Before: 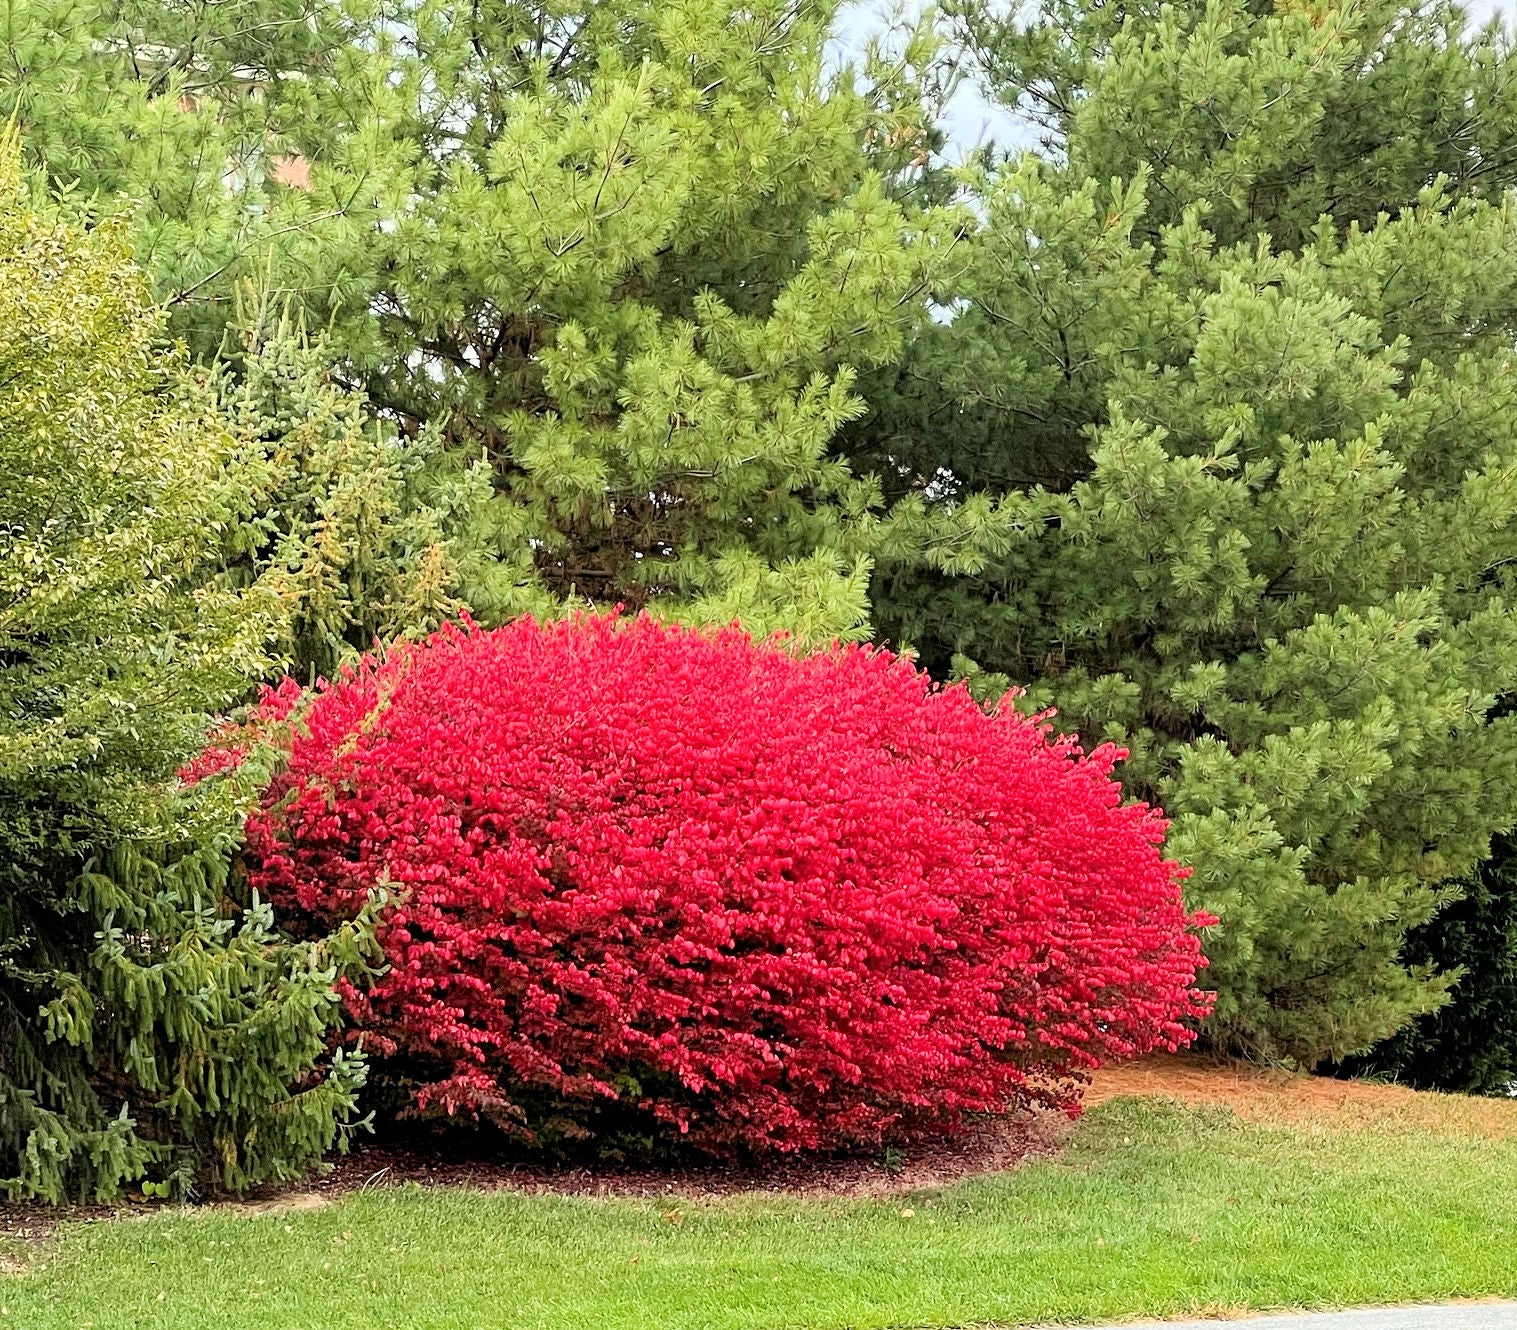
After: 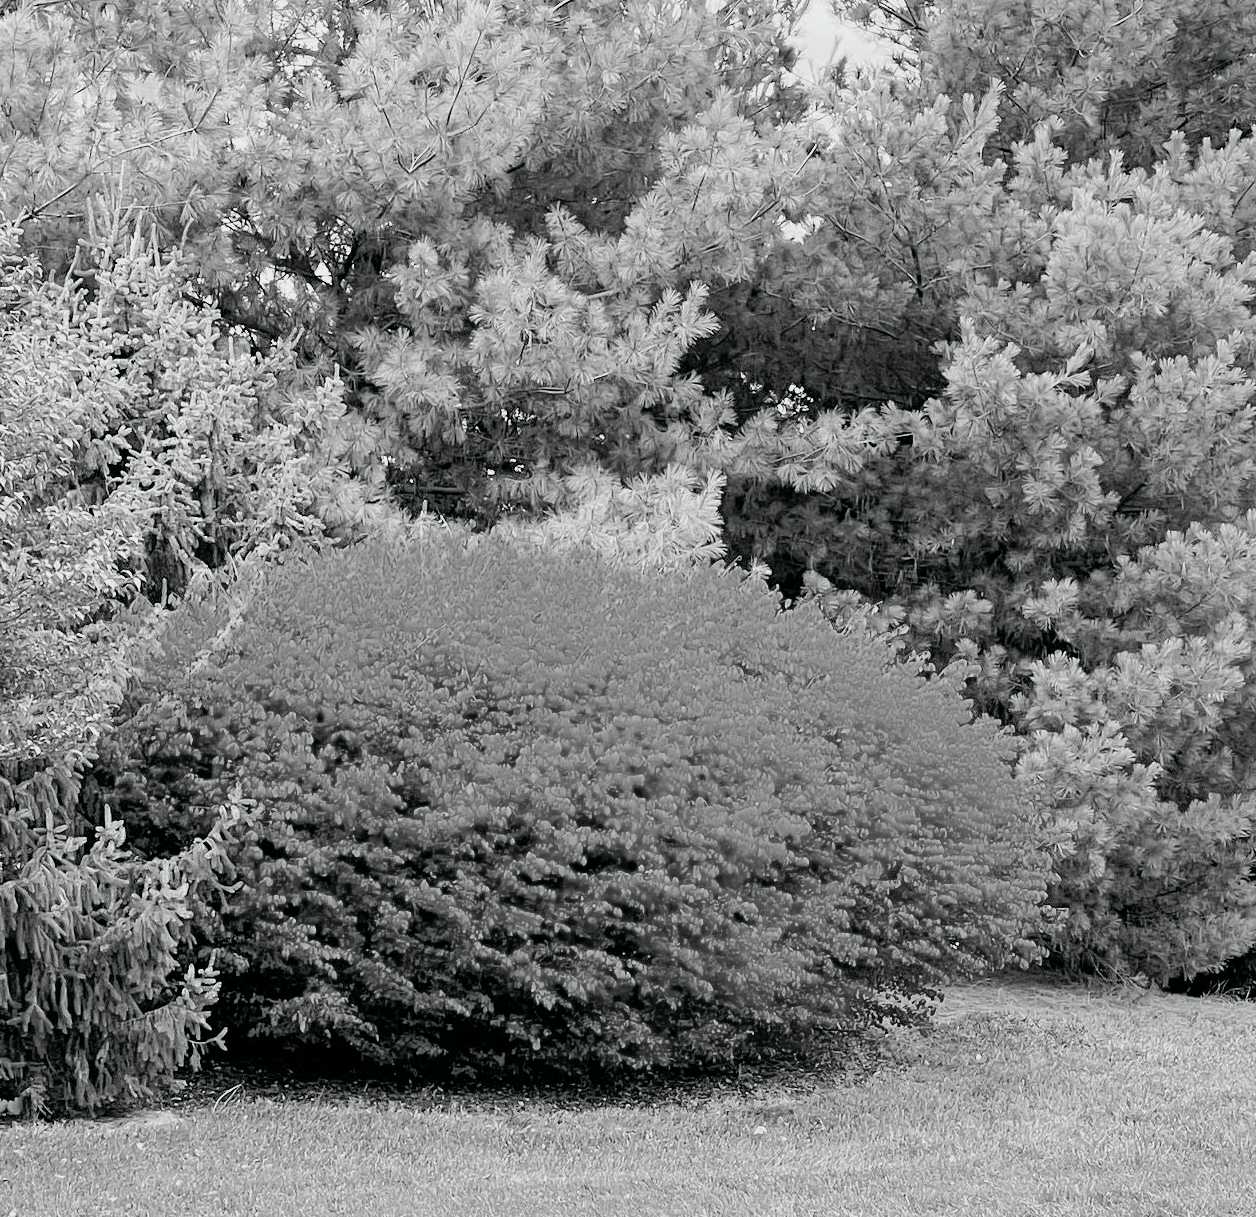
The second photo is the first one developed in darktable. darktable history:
tone curve: curves: ch0 [(0, 0) (0.058, 0.027) (0.214, 0.183) (0.304, 0.288) (0.51, 0.549) (0.658, 0.7) (0.741, 0.775) (0.844, 0.866) (0.986, 0.957)]; ch1 [(0, 0) (0.172, 0.123) (0.312, 0.296) (0.437, 0.429) (0.471, 0.469) (0.502, 0.5) (0.513, 0.515) (0.572, 0.603) (0.617, 0.653) (0.68, 0.724) (0.889, 0.924) (1, 1)]; ch2 [(0, 0) (0.411, 0.424) (0.489, 0.49) (0.502, 0.5) (0.517, 0.519) (0.549, 0.578) (0.604, 0.628) (0.693, 0.686) (1, 1)], color space Lab, independent channels, preserve colors none
contrast brightness saturation: saturation -1
shadows and highlights: on, module defaults
crop: left 9.807%, top 6.259%, right 7.334%, bottom 2.177%
